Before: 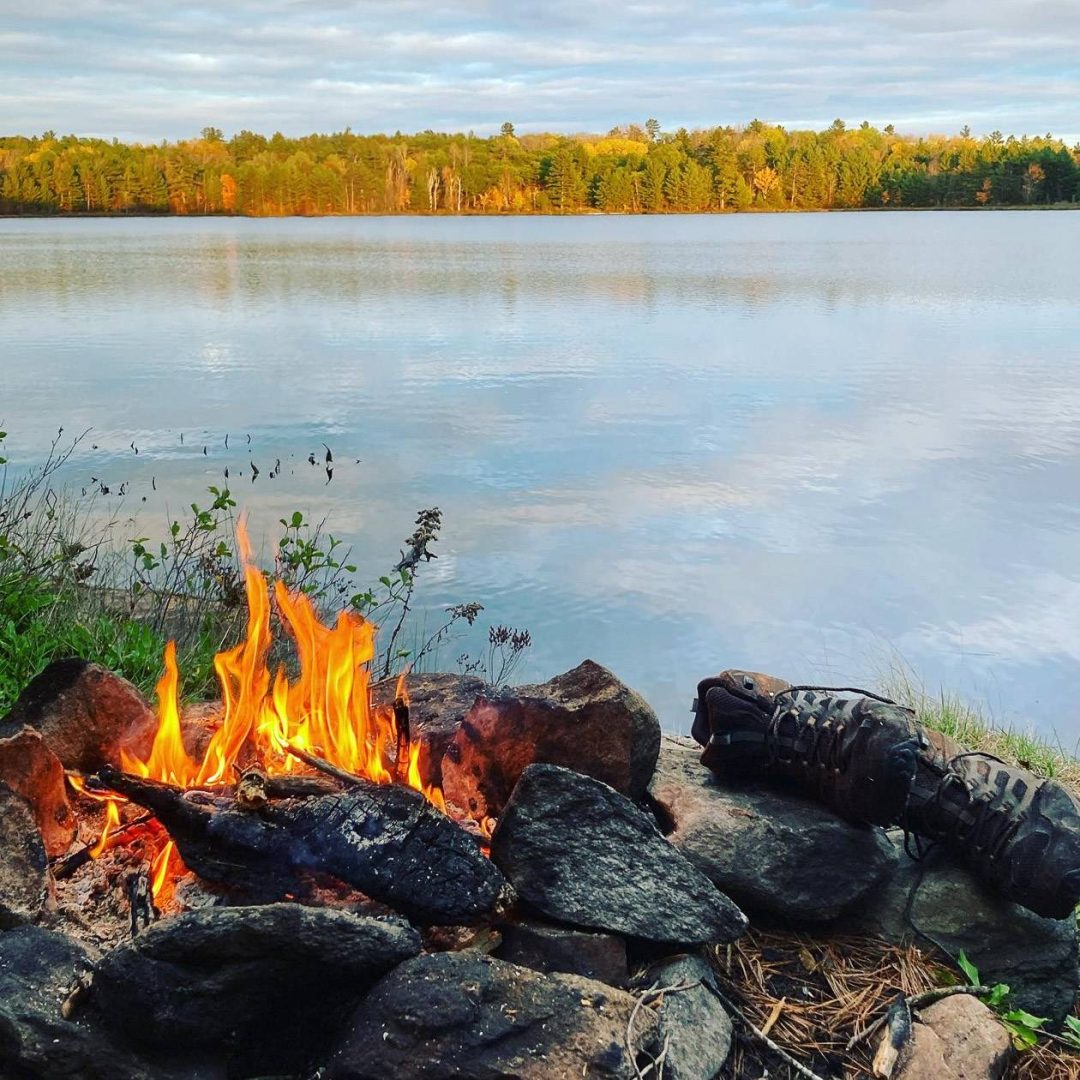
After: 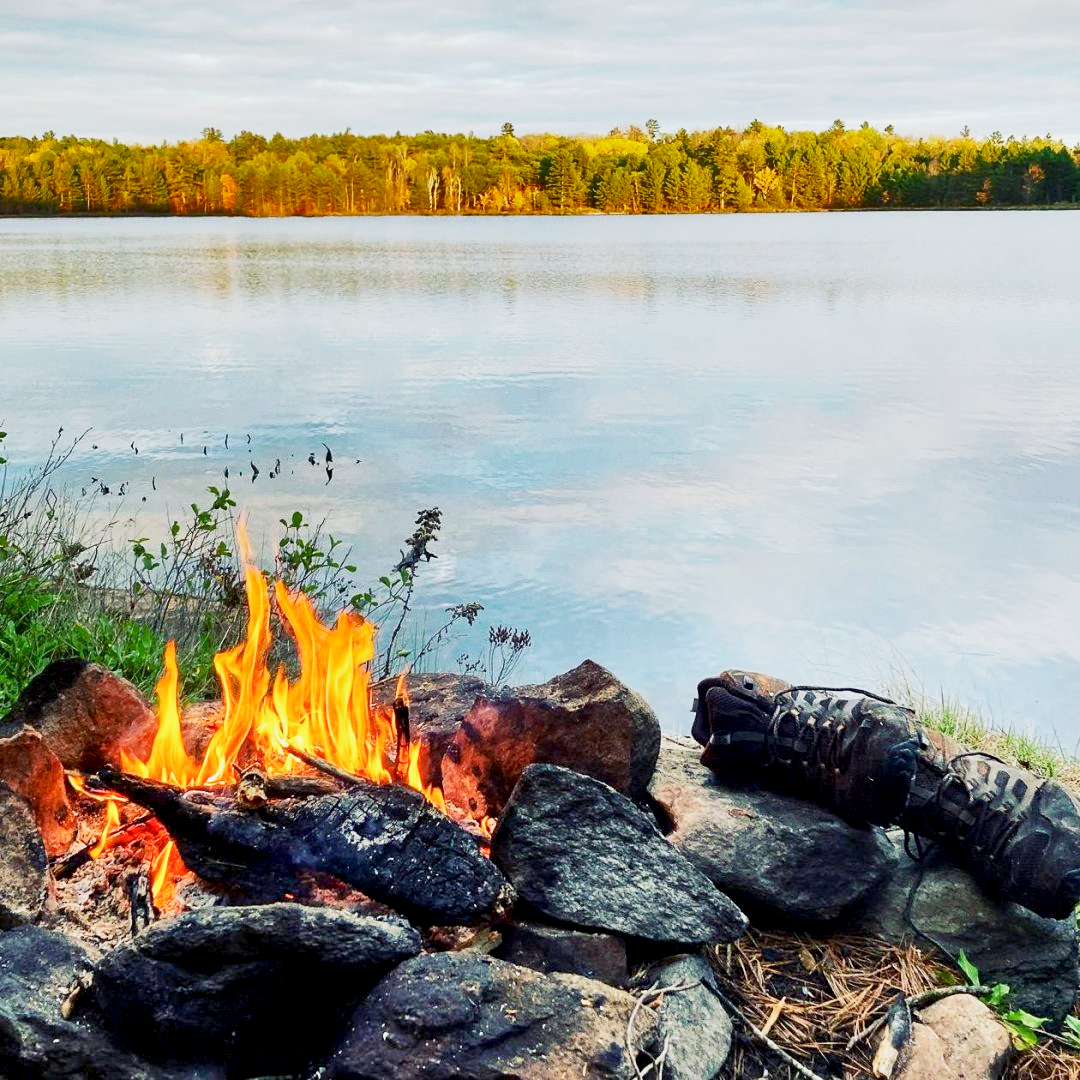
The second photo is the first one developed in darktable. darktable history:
base curve: curves: ch0 [(0, 0) (0.088, 0.125) (0.176, 0.251) (0.354, 0.501) (0.613, 0.749) (1, 0.877)], preserve colors none
exposure: black level correction 0.005, exposure 0.286 EV, compensate highlight preservation false
shadows and highlights: soften with gaussian
